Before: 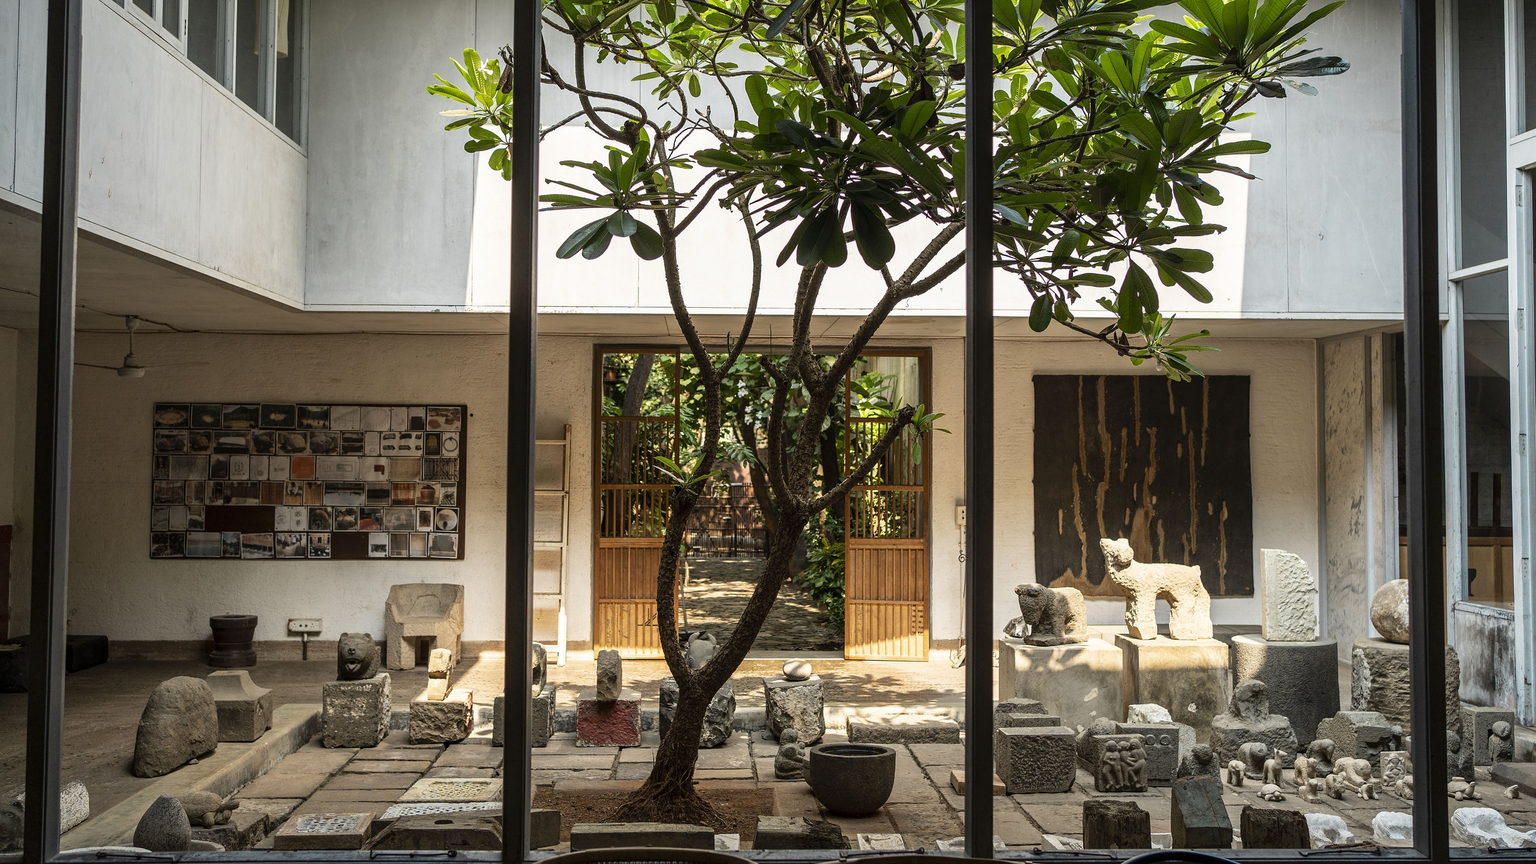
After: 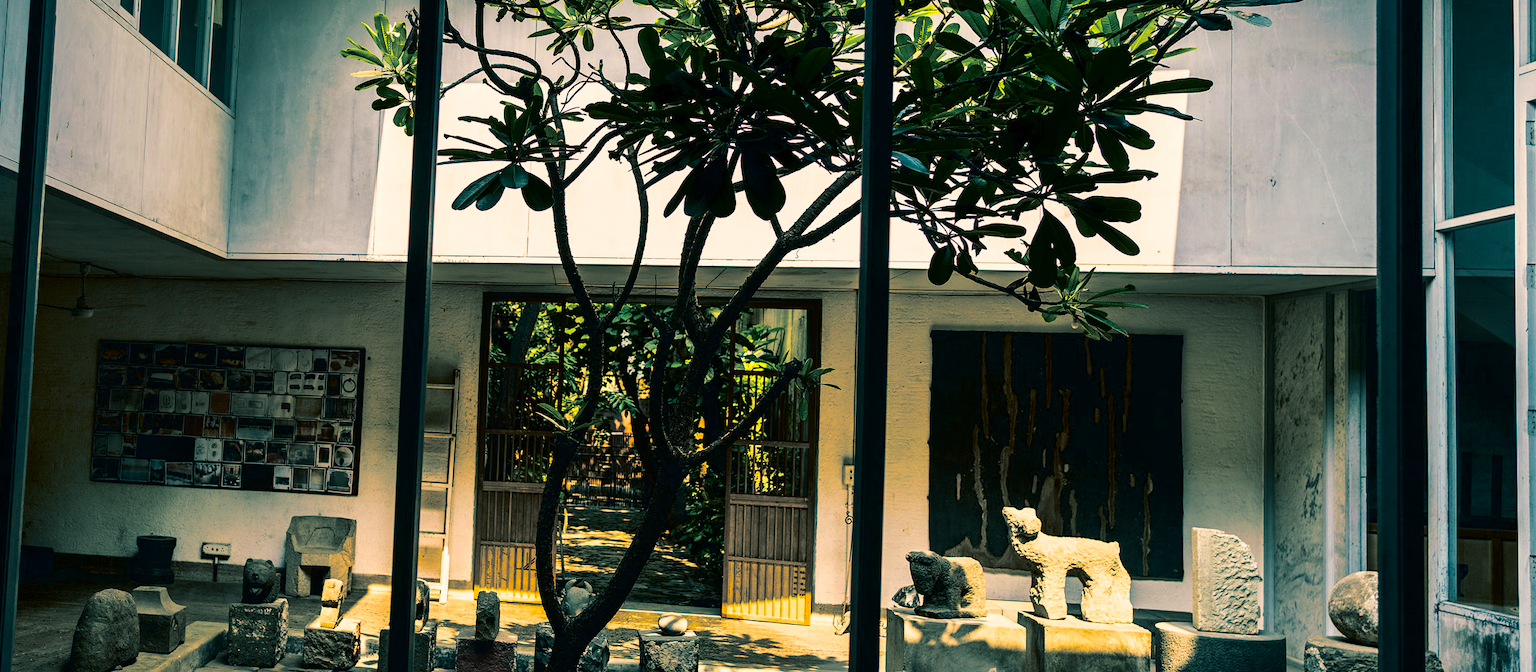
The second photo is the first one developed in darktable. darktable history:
exposure: exposure -0.462 EV, compensate highlight preservation false
color balance rgb: linear chroma grading › shadows 10%, linear chroma grading › highlights 10%, linear chroma grading › global chroma 15%, linear chroma grading › mid-tones 15%, perceptual saturation grading › global saturation 40%, perceptual saturation grading › highlights -25%, perceptual saturation grading › mid-tones 35%, perceptual saturation grading › shadows 35%, perceptual brilliance grading › global brilliance 11.29%, global vibrance 11.29%
crop and rotate: top 0%, bottom 11.49%
contrast brightness saturation: contrast 0.19, brightness -0.24, saturation 0.11
color correction: highlights a* 10.32, highlights b* 14.66, shadows a* -9.59, shadows b* -15.02
shadows and highlights: highlights color adjustment 0%, soften with gaussian
rotate and perspective: rotation 1.69°, lens shift (vertical) -0.023, lens shift (horizontal) -0.291, crop left 0.025, crop right 0.988, crop top 0.092, crop bottom 0.842
split-toning: shadows › hue 186.43°, highlights › hue 49.29°, compress 30.29%
